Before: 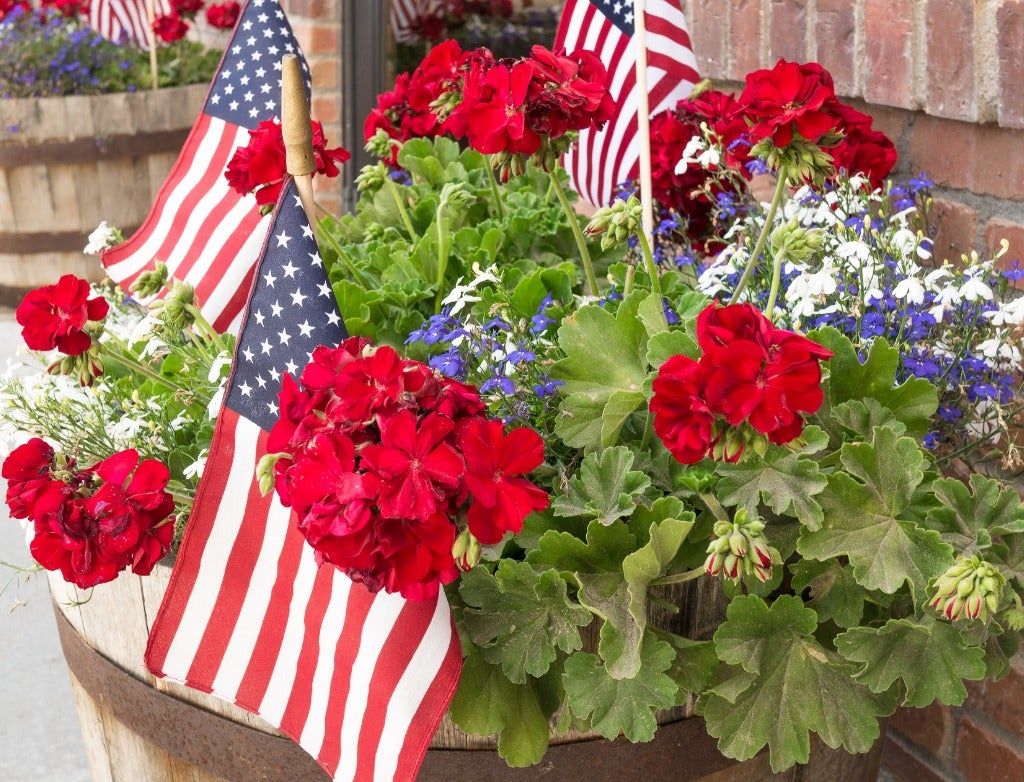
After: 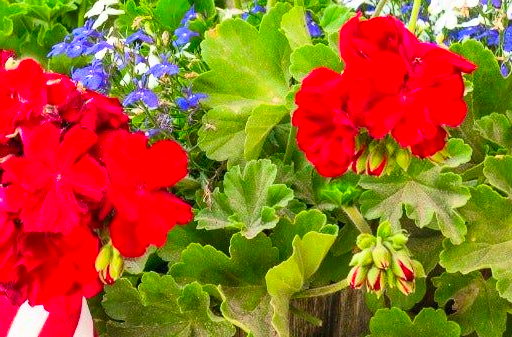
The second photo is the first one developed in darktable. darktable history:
crop: left 34.939%, top 36.731%, right 15.006%, bottom 20.097%
contrast brightness saturation: contrast 0.204, brightness 0.203, saturation 0.815
